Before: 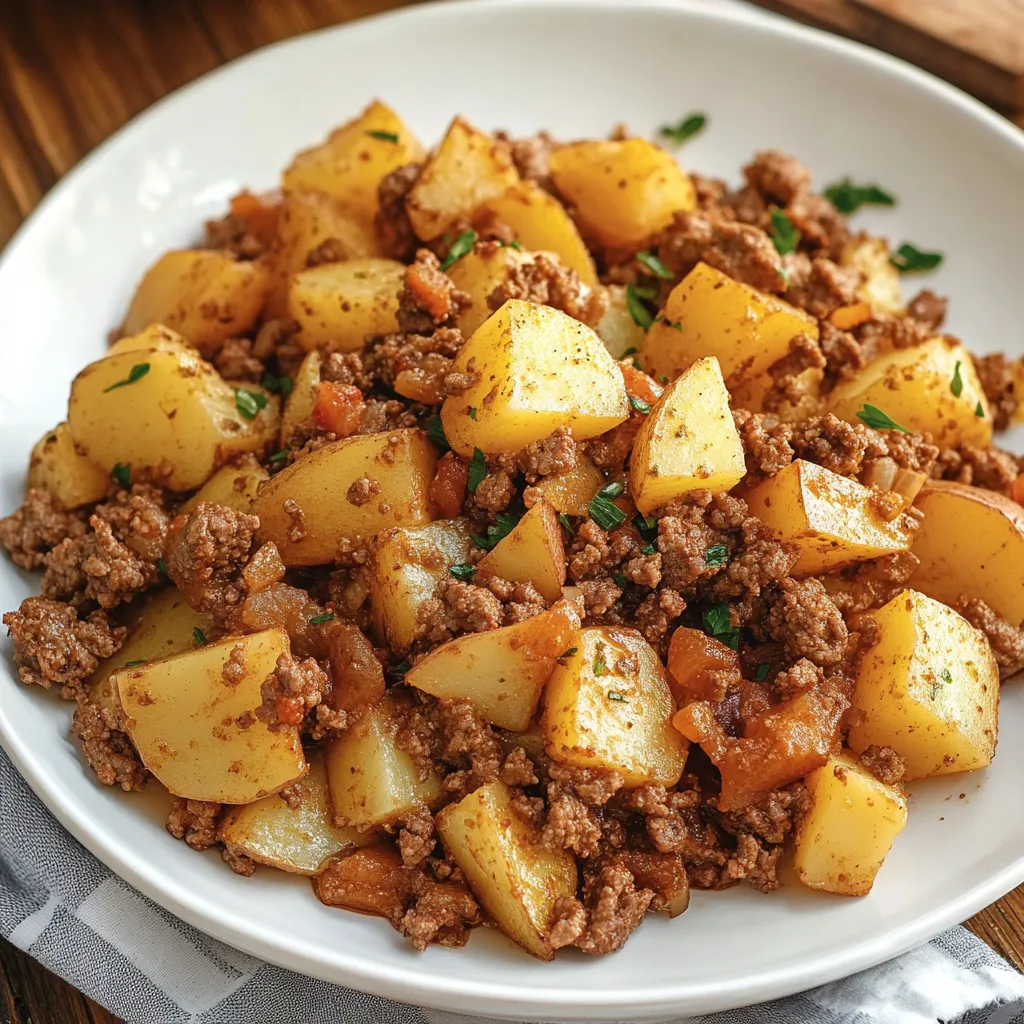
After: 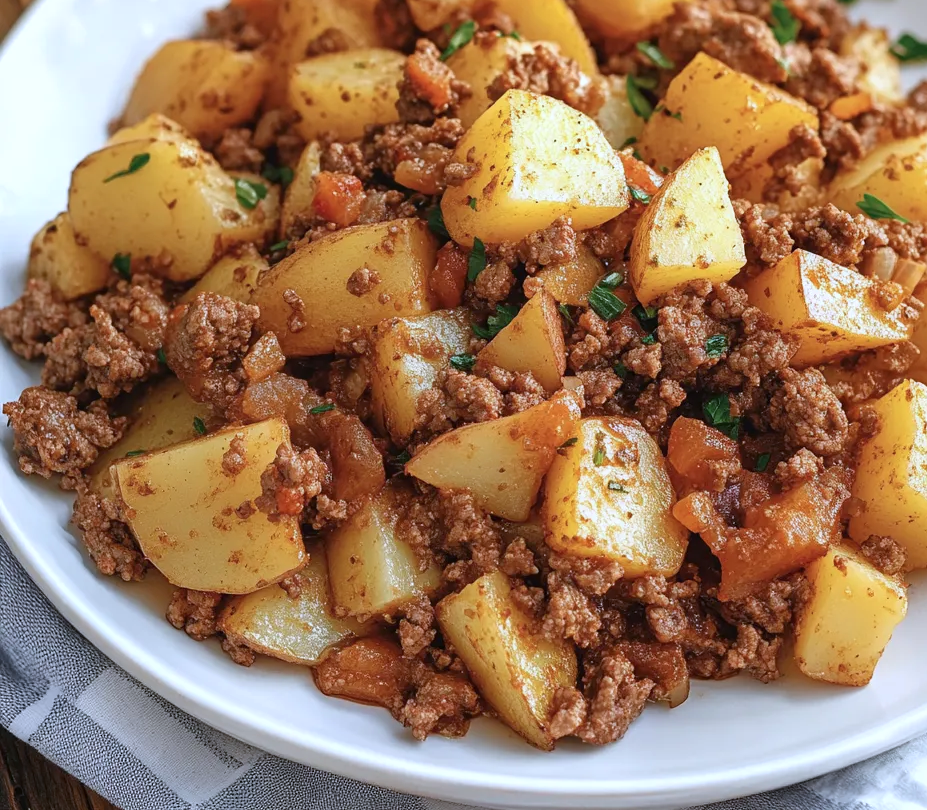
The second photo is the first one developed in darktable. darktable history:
color calibration: gray › normalize channels true, illuminant as shot in camera, x 0.37, y 0.382, temperature 4317.28 K, gamut compression 0.009
crop: top 20.593%, right 9.427%, bottom 0.242%
